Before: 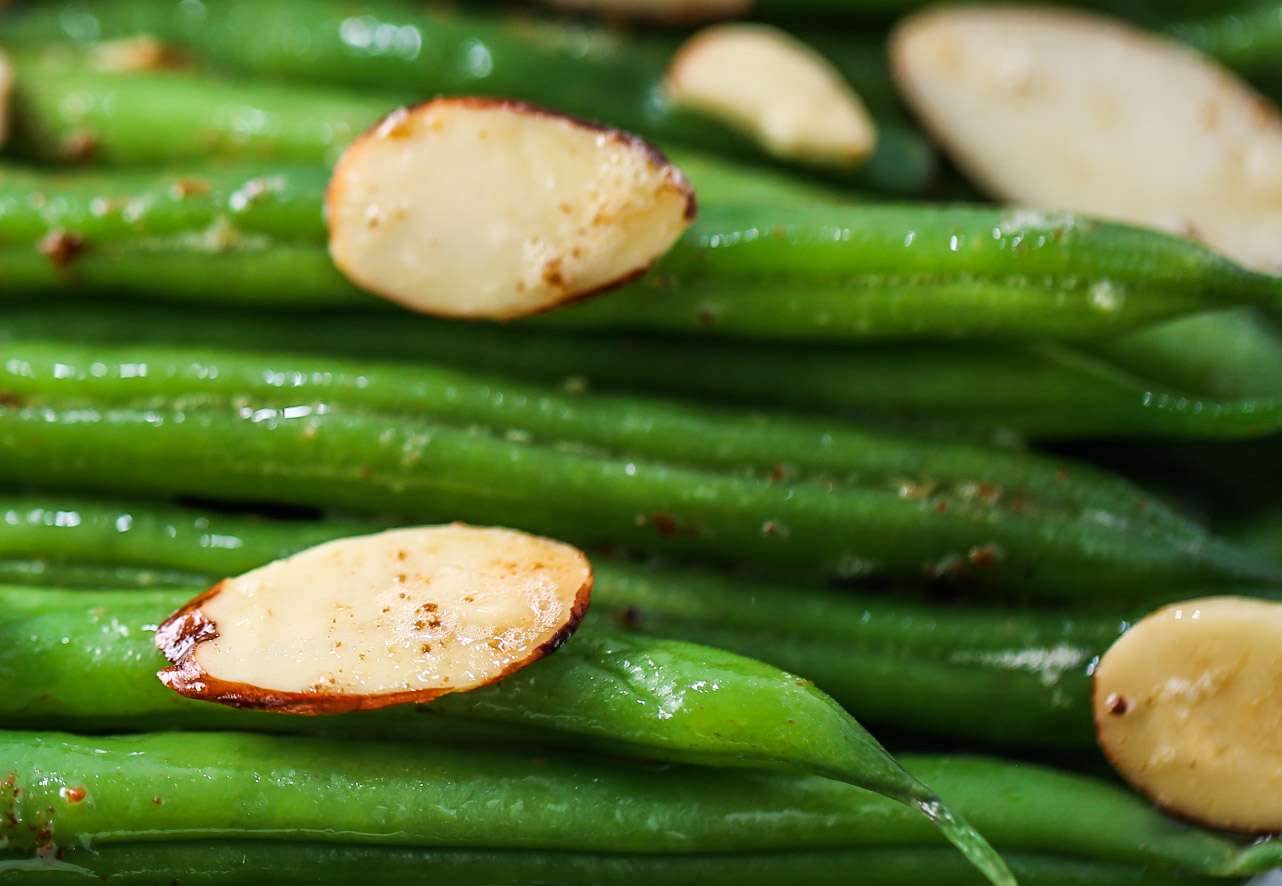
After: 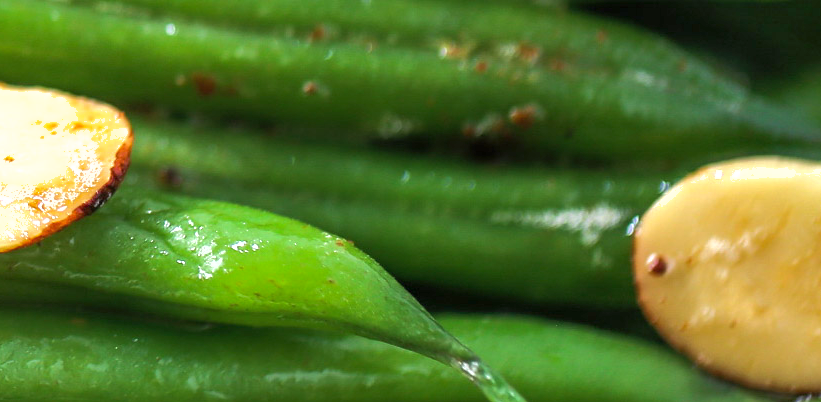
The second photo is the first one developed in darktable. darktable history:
crop and rotate: left 35.885%, top 49.769%, bottom 4.787%
exposure: exposure 0.662 EV, compensate highlight preservation false
shadows and highlights: on, module defaults
